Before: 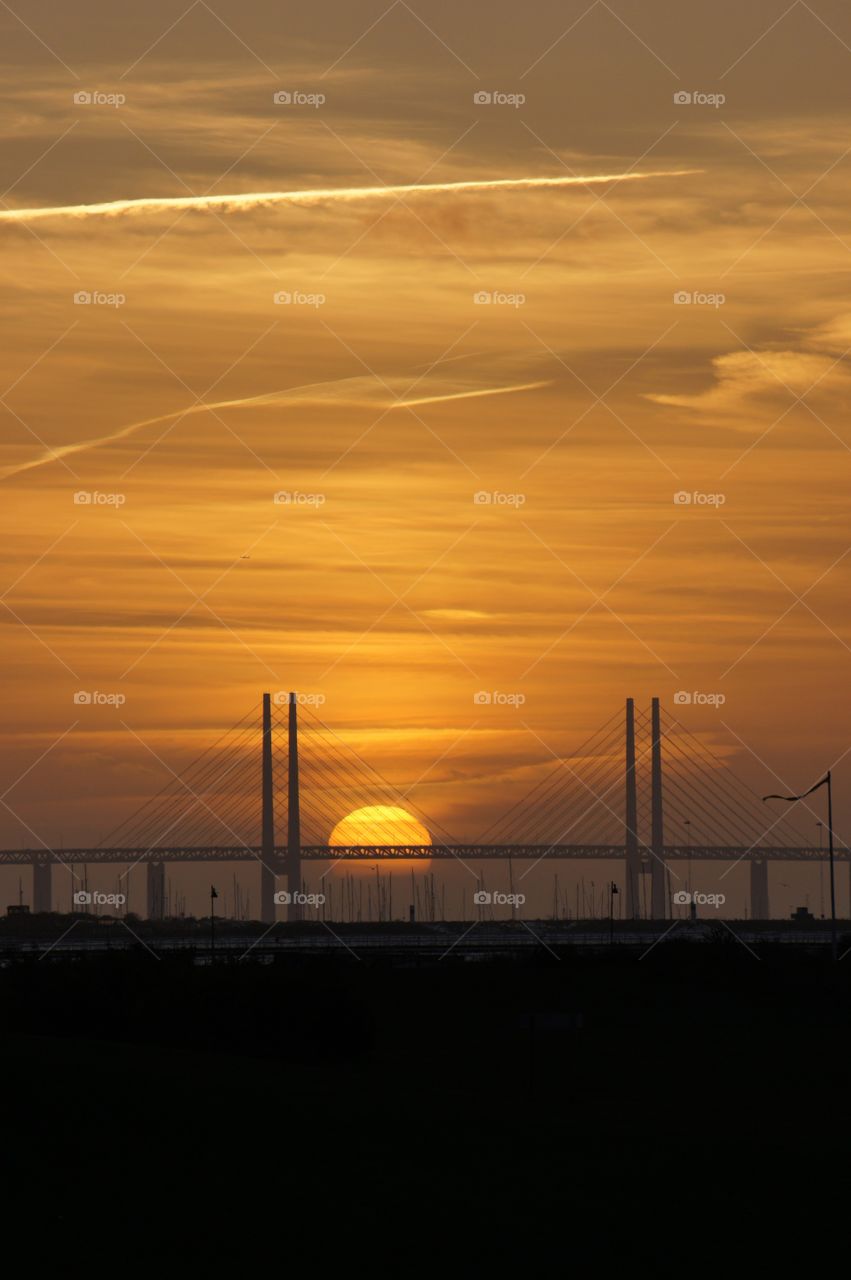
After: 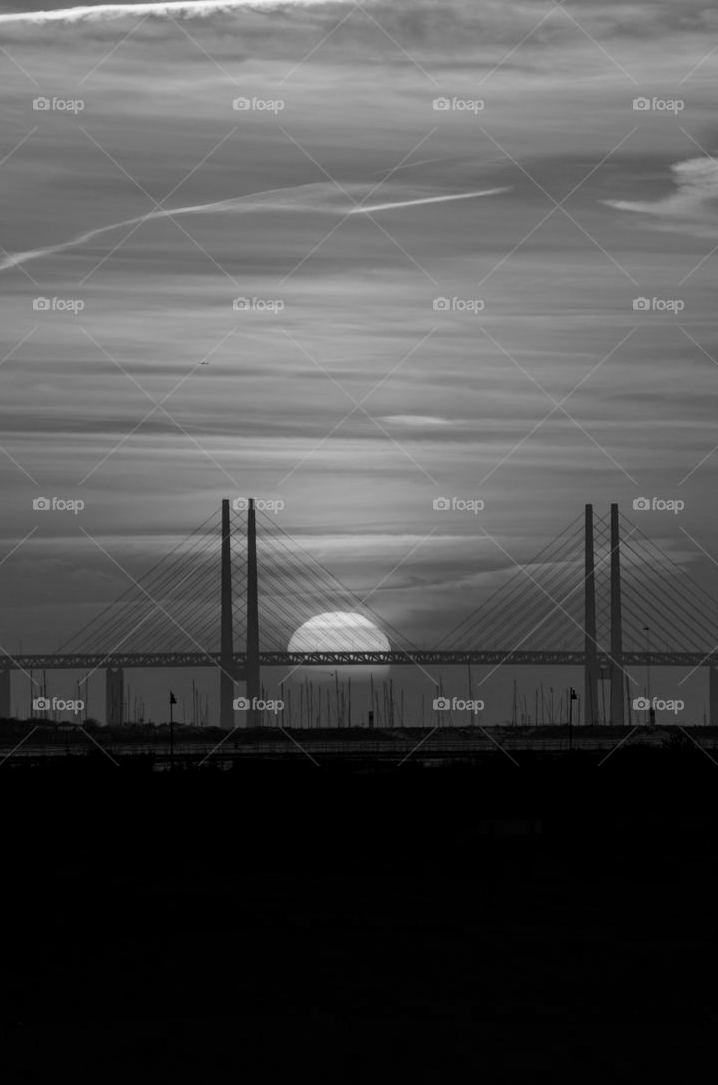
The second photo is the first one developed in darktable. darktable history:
color calibration: output gray [0.21, 0.42, 0.37, 0], illuminant F (fluorescent), F source F9 (Cool White Deluxe 4150 K) – high CRI, x 0.375, y 0.373, temperature 4154.35 K
color zones: curves: ch1 [(0.238, 0.163) (0.476, 0.2) (0.733, 0.322) (0.848, 0.134)]
local contrast: on, module defaults
crop and rotate: left 4.867%, top 15.198%, right 10.688%
